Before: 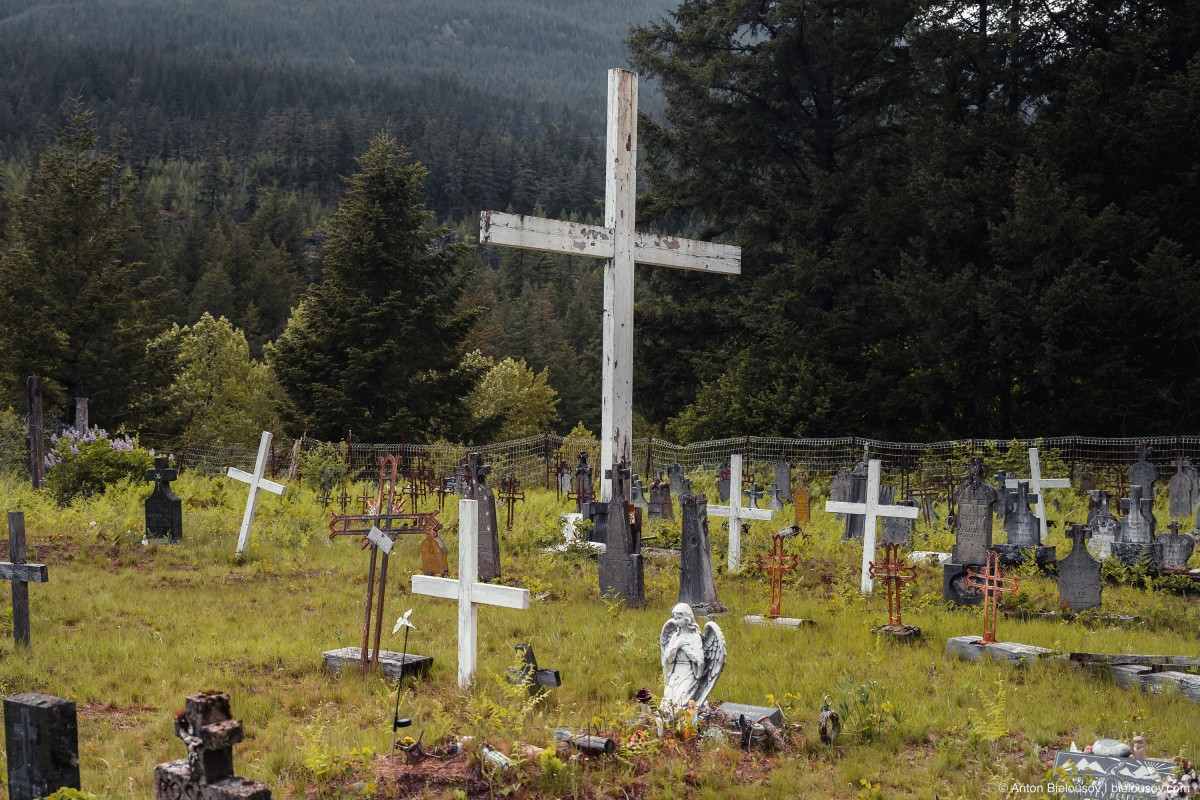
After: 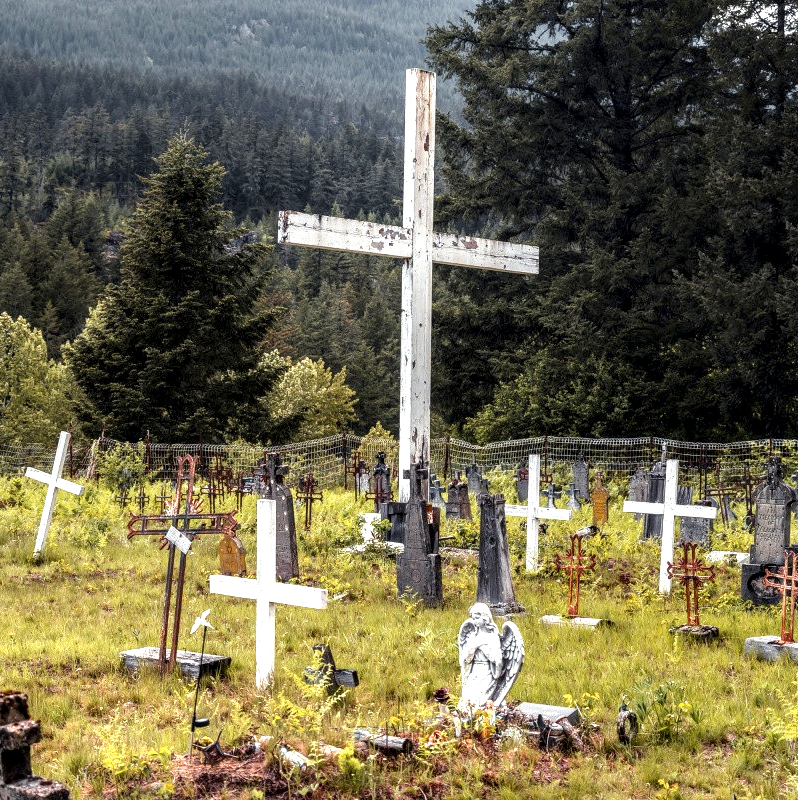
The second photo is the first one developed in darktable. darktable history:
local contrast: highlights 60%, shadows 60%, detail 160%
crop: left 16.899%, right 16.556%
exposure: exposure 0.77 EV, compensate highlight preservation false
